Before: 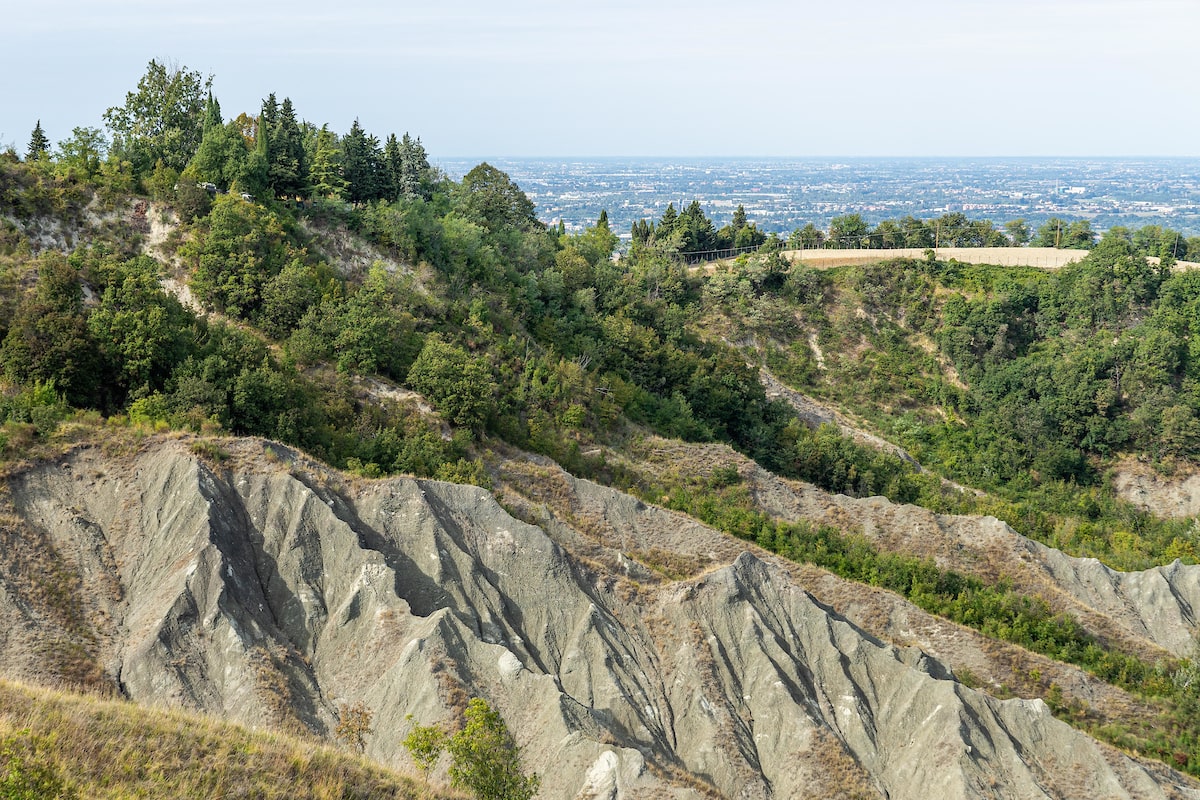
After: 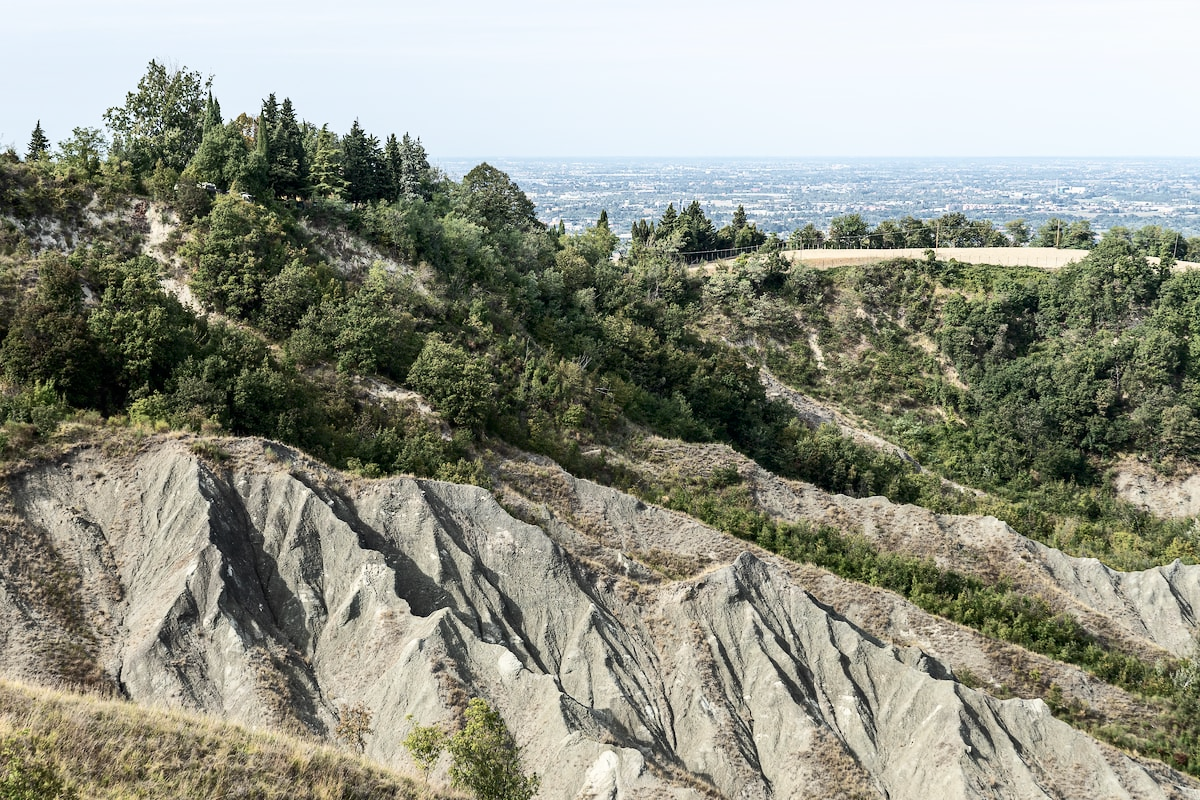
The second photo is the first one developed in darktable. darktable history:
contrast brightness saturation: contrast 0.251, saturation -0.316
